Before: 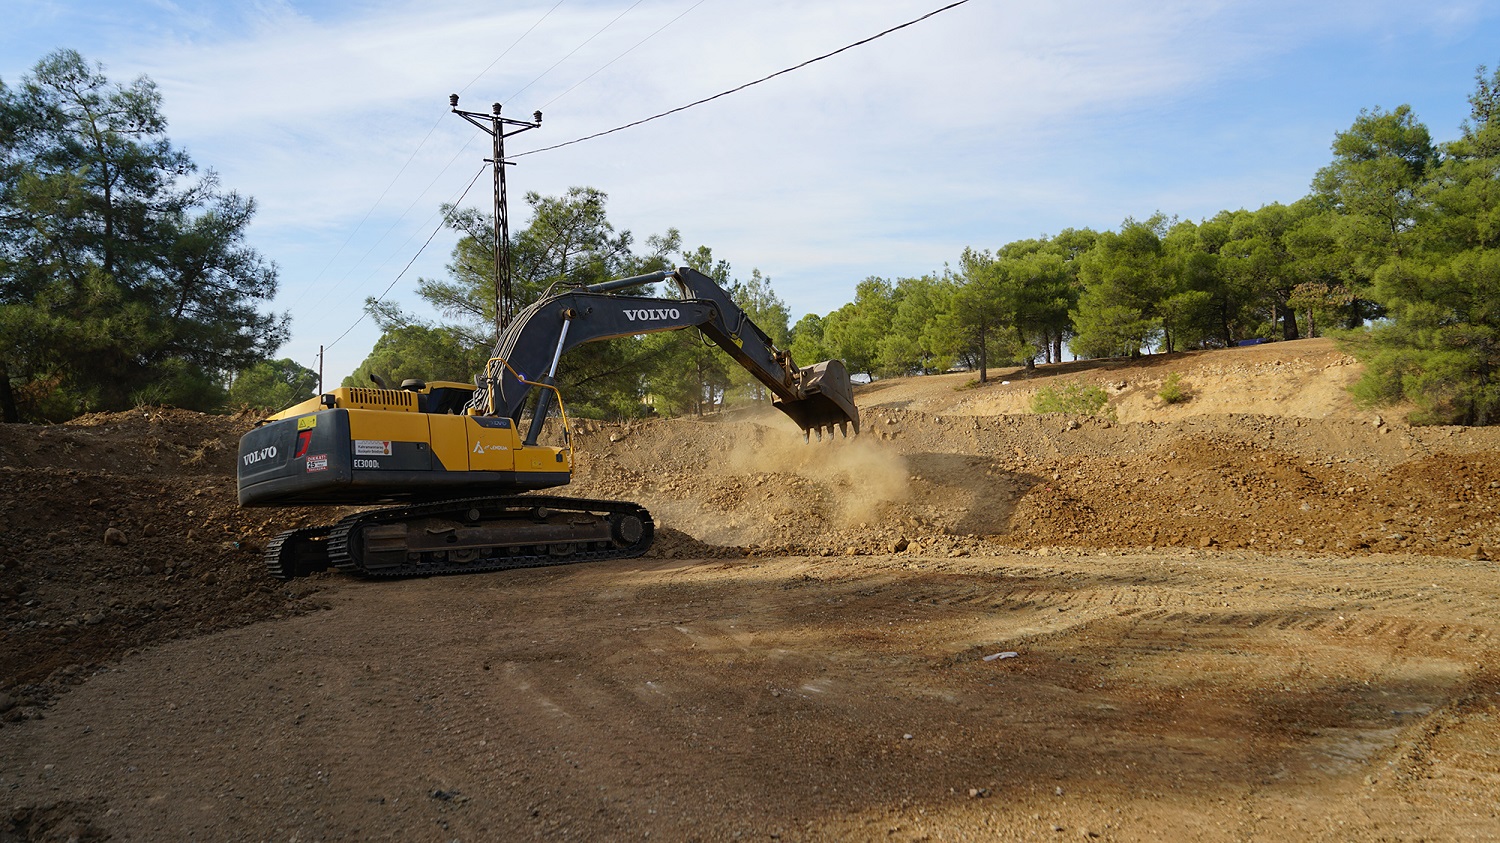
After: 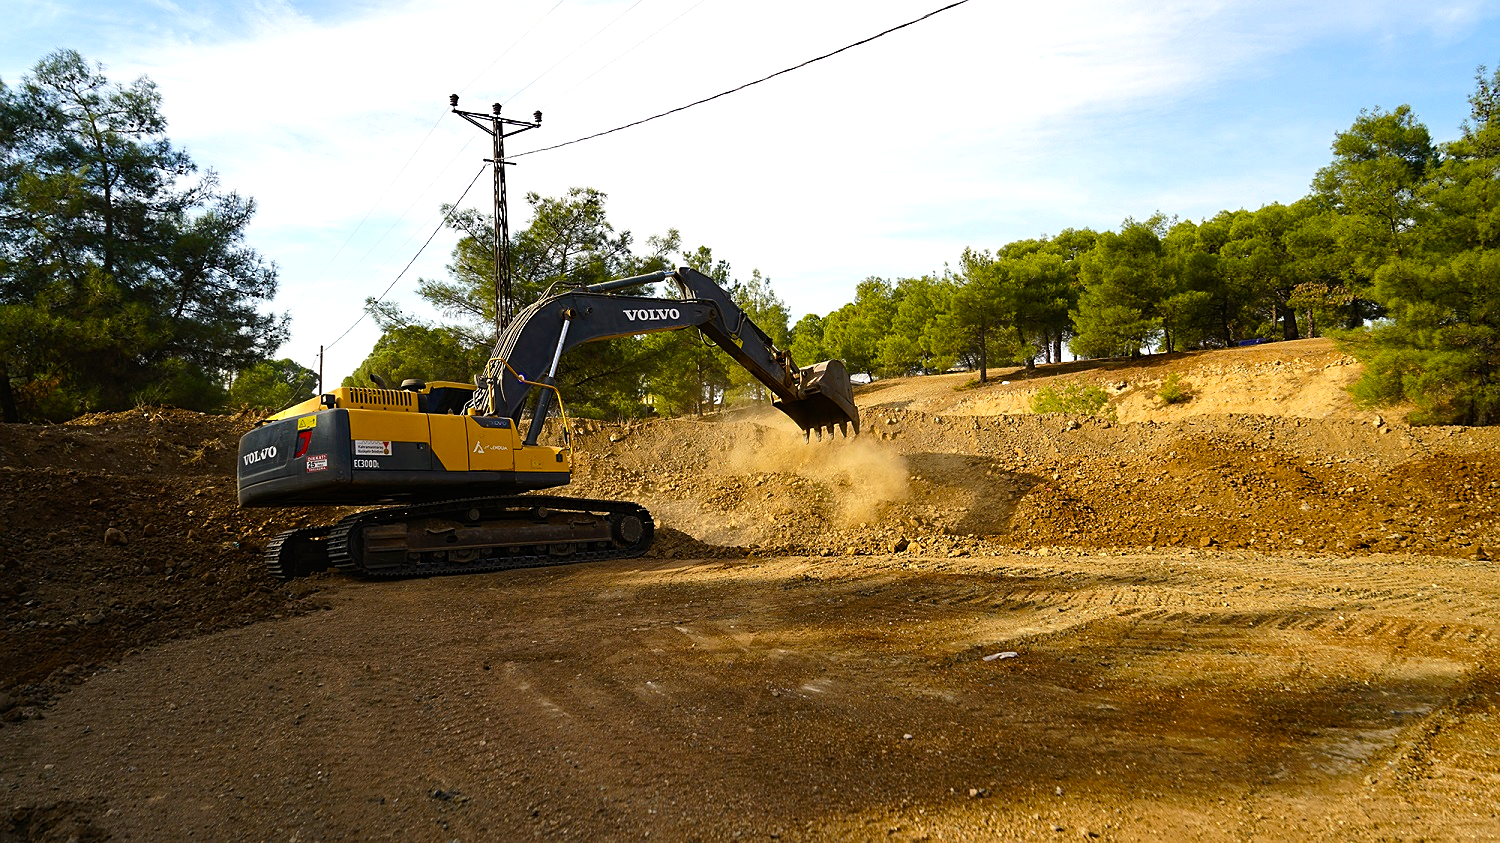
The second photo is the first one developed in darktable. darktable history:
color calibration: x 0.329, y 0.345, temperature 5633 K
sharpen: amount 0.2
color balance rgb: linear chroma grading › shadows 16%, perceptual saturation grading › global saturation 8%, perceptual saturation grading › shadows 4%, perceptual brilliance grading › global brilliance 2%, perceptual brilliance grading › highlights 8%, perceptual brilliance grading › shadows -4%, global vibrance 16%, saturation formula JzAzBz (2021)
tone equalizer: -8 EV -0.417 EV, -7 EV -0.389 EV, -6 EV -0.333 EV, -5 EV -0.222 EV, -3 EV 0.222 EV, -2 EV 0.333 EV, -1 EV 0.389 EV, +0 EV 0.417 EV, edges refinement/feathering 500, mask exposure compensation -1.57 EV, preserve details no
